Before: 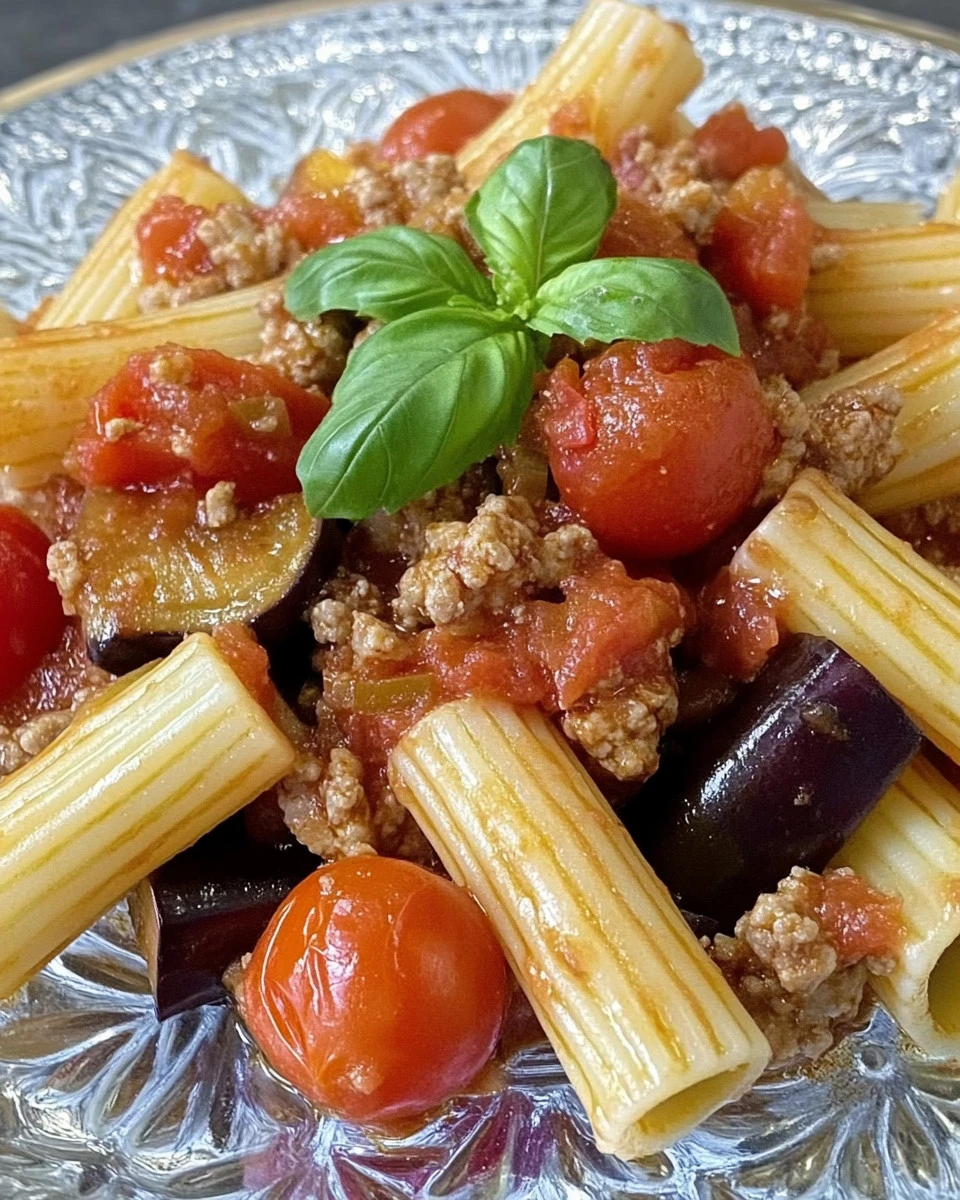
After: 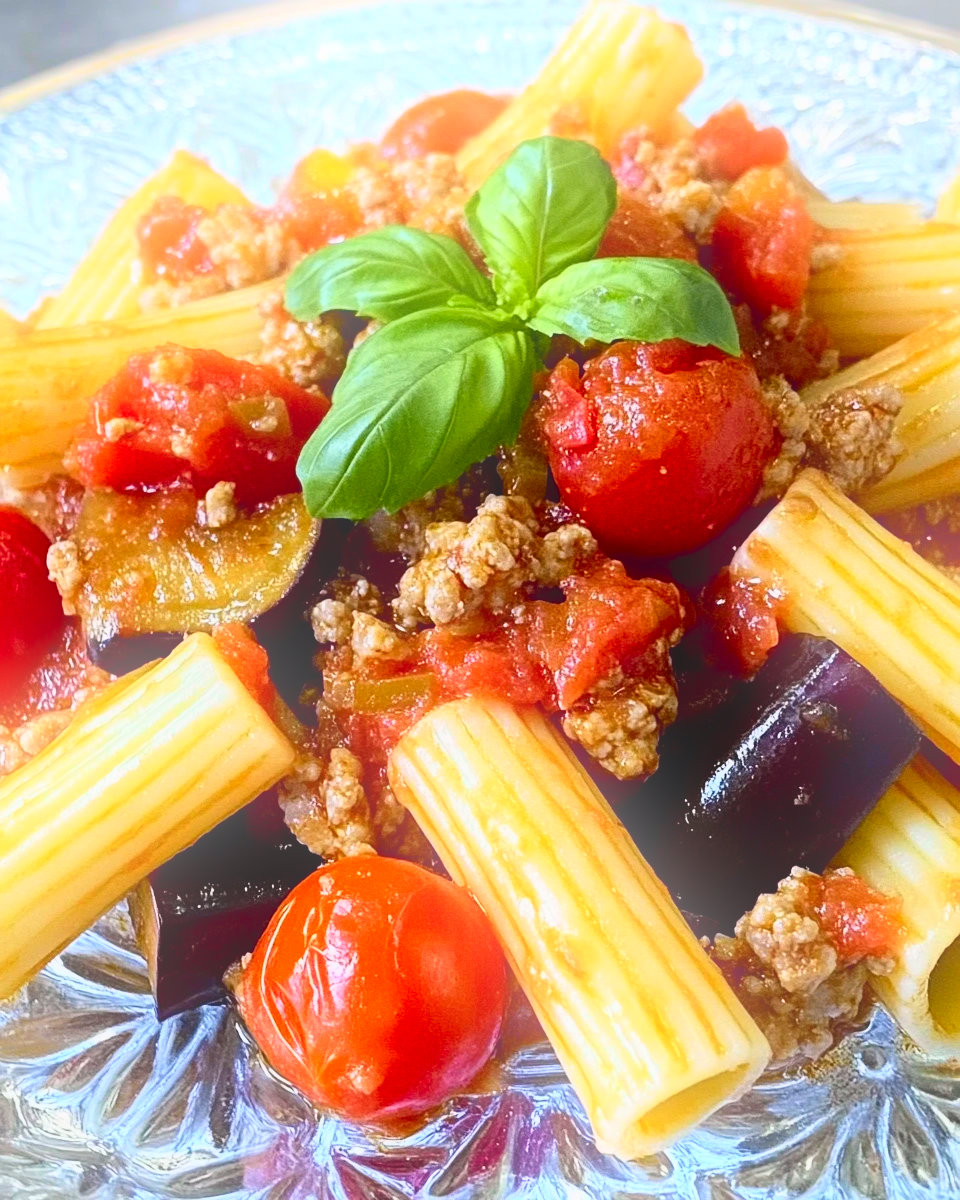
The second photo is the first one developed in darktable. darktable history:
tone curve: curves: ch0 [(0, 0.031) (0.139, 0.084) (0.311, 0.278) (0.495, 0.544) (0.718, 0.816) (0.841, 0.909) (1, 0.967)]; ch1 [(0, 0) (0.272, 0.249) (0.388, 0.385) (0.469, 0.456) (0.495, 0.497) (0.538, 0.545) (0.578, 0.595) (0.707, 0.778) (1, 1)]; ch2 [(0, 0) (0.125, 0.089) (0.353, 0.329) (0.443, 0.408) (0.502, 0.499) (0.557, 0.531) (0.608, 0.631) (1, 1)], color space Lab, independent channels, preserve colors none
contrast brightness saturation: contrast 0.04, saturation 0.16
bloom: on, module defaults
